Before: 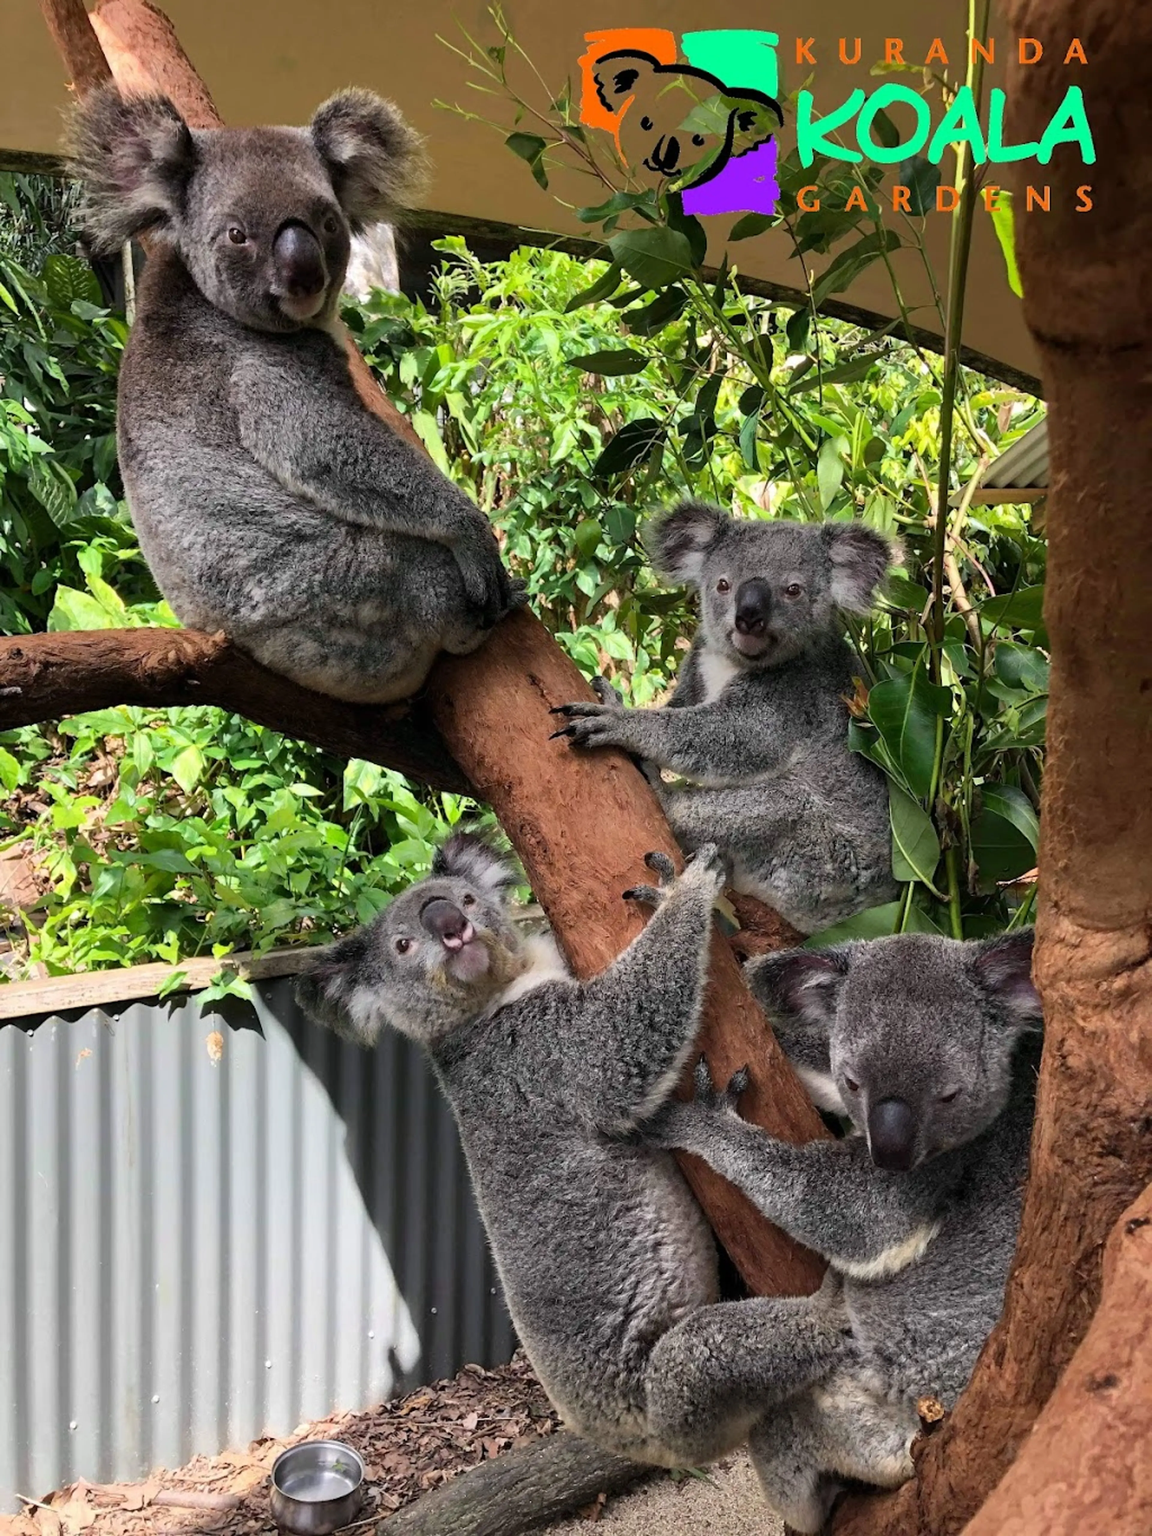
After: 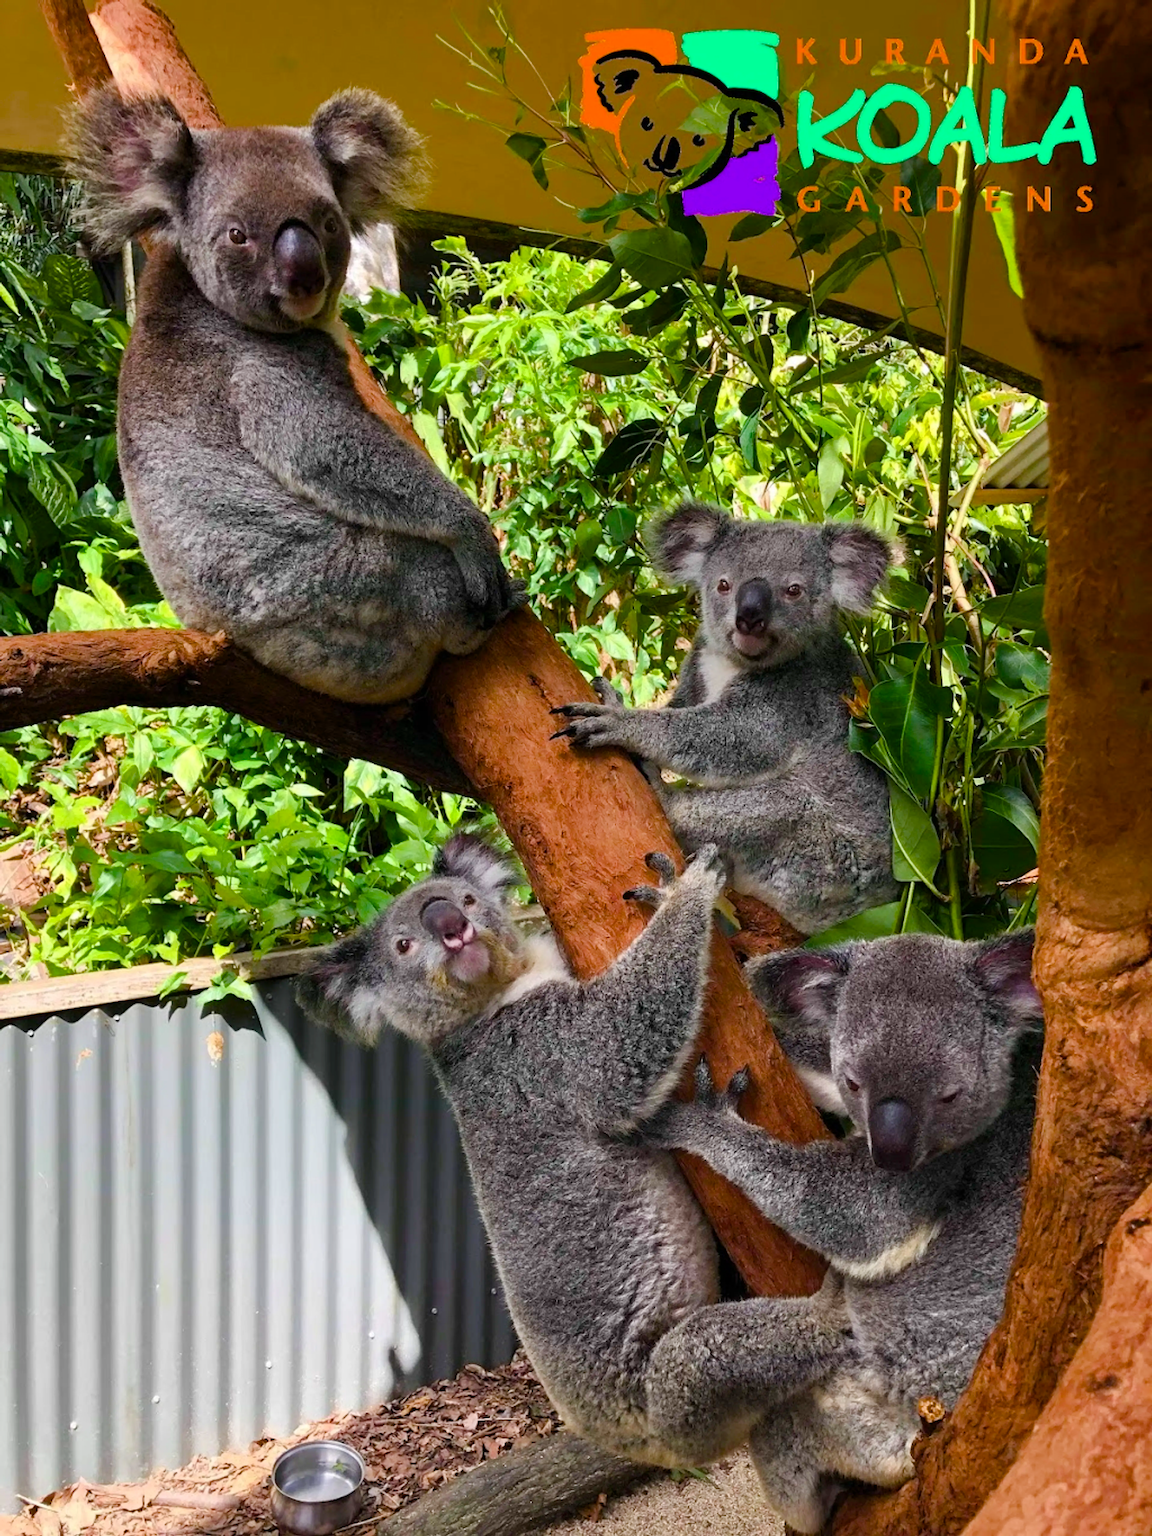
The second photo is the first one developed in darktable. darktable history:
color balance rgb: linear chroma grading › global chroma 9.153%, perceptual saturation grading › global saturation -0.128%, perceptual saturation grading › highlights -17.263%, perceptual saturation grading › mid-tones 32.676%, perceptual saturation grading › shadows 50.502%, global vibrance 30.323%
